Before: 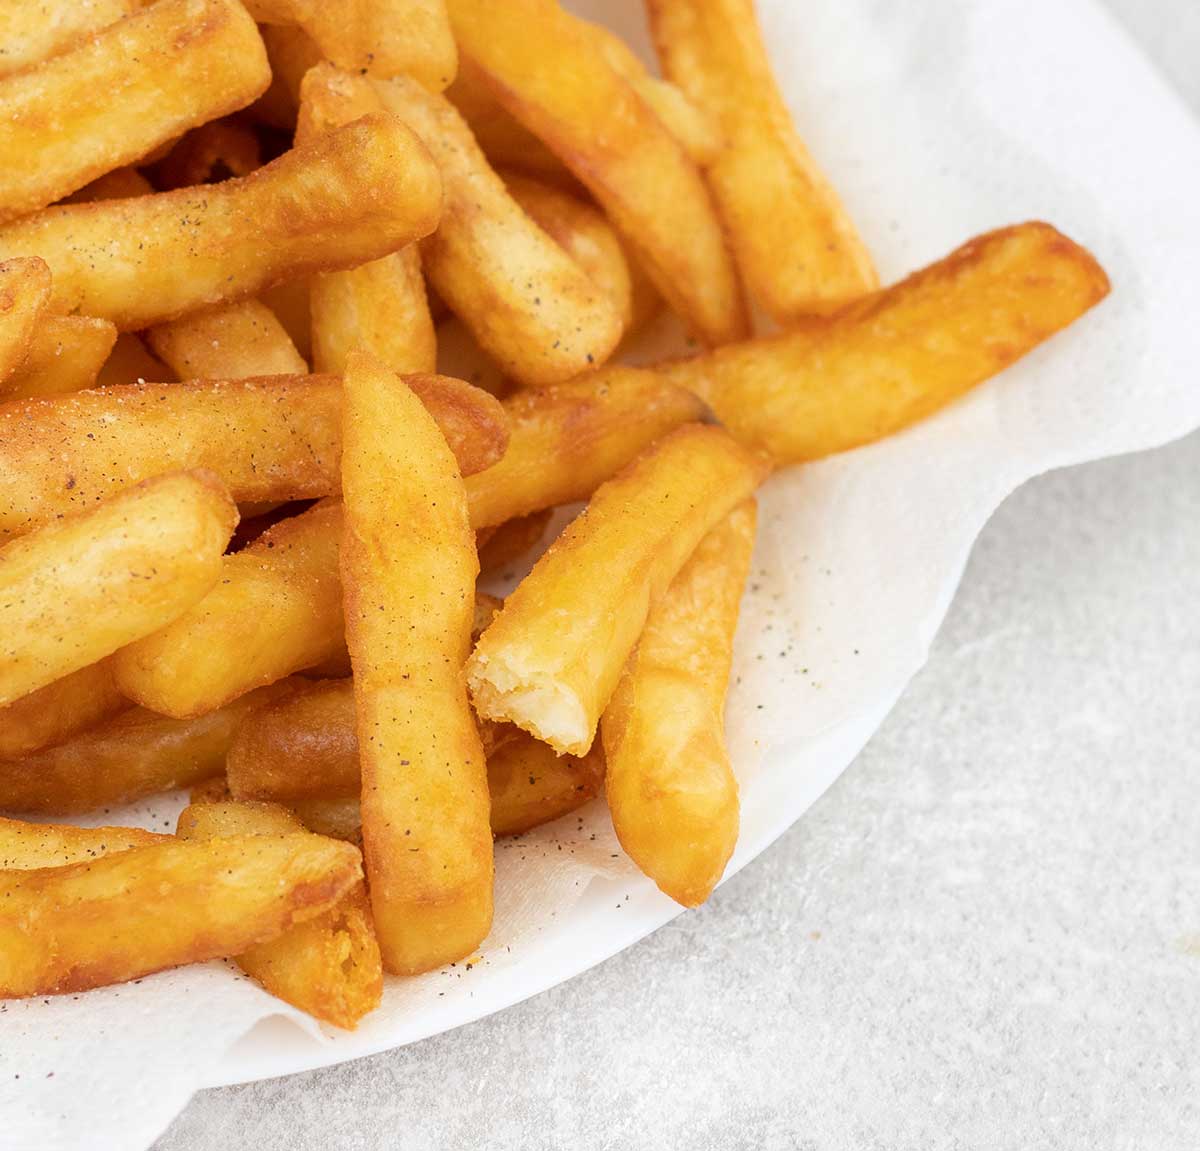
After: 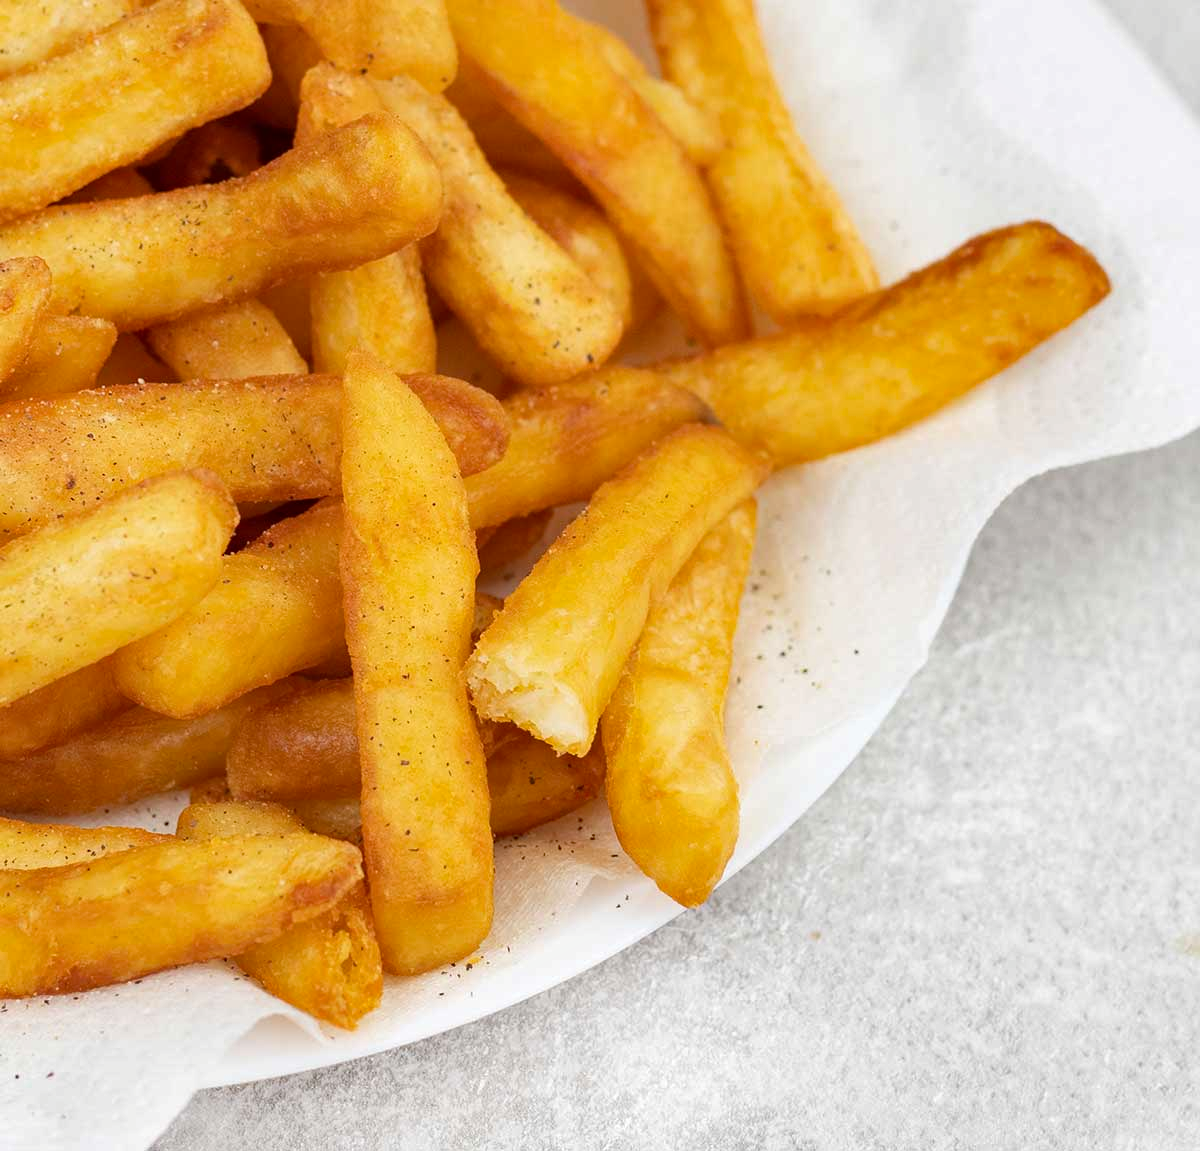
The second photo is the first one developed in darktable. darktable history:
haze removal: strength 0.29, distance 0.25, compatibility mode true, adaptive false
shadows and highlights: shadows 32, highlights -32, soften with gaussian
